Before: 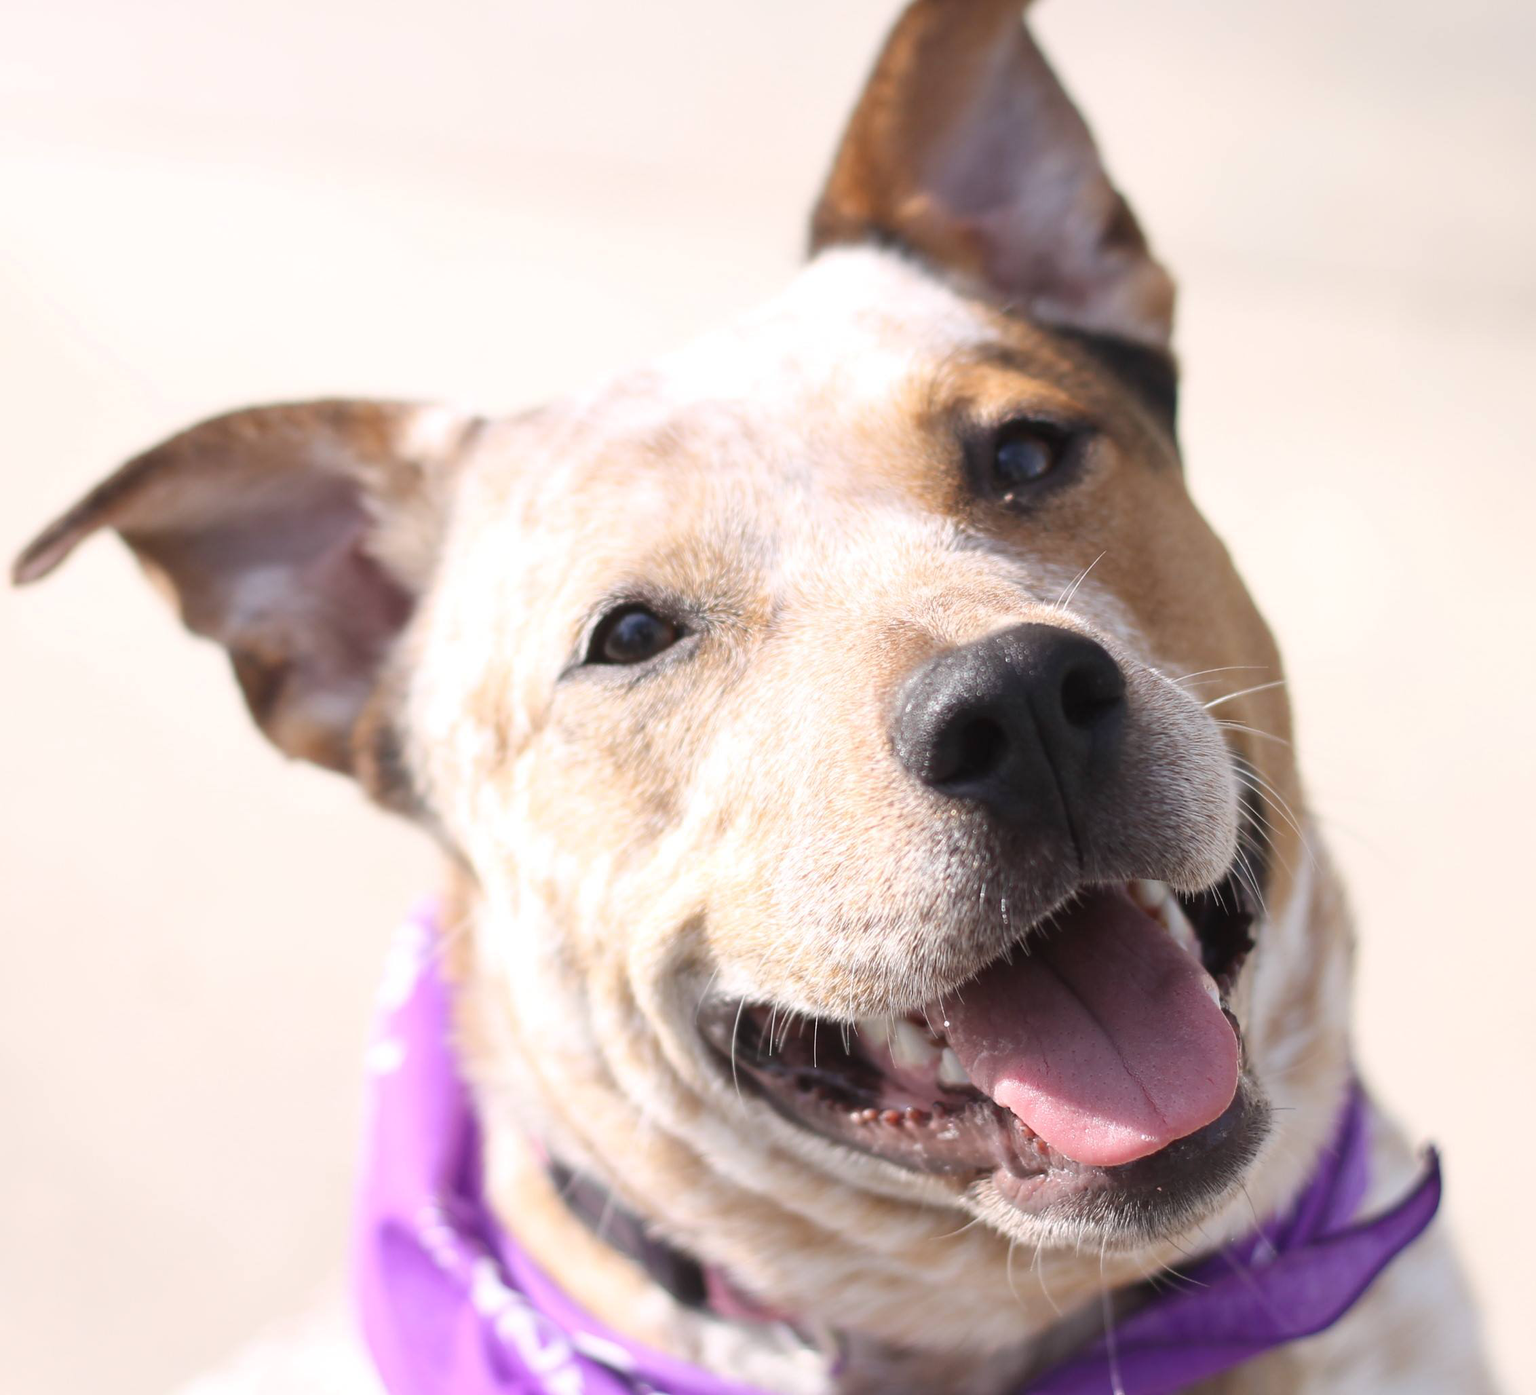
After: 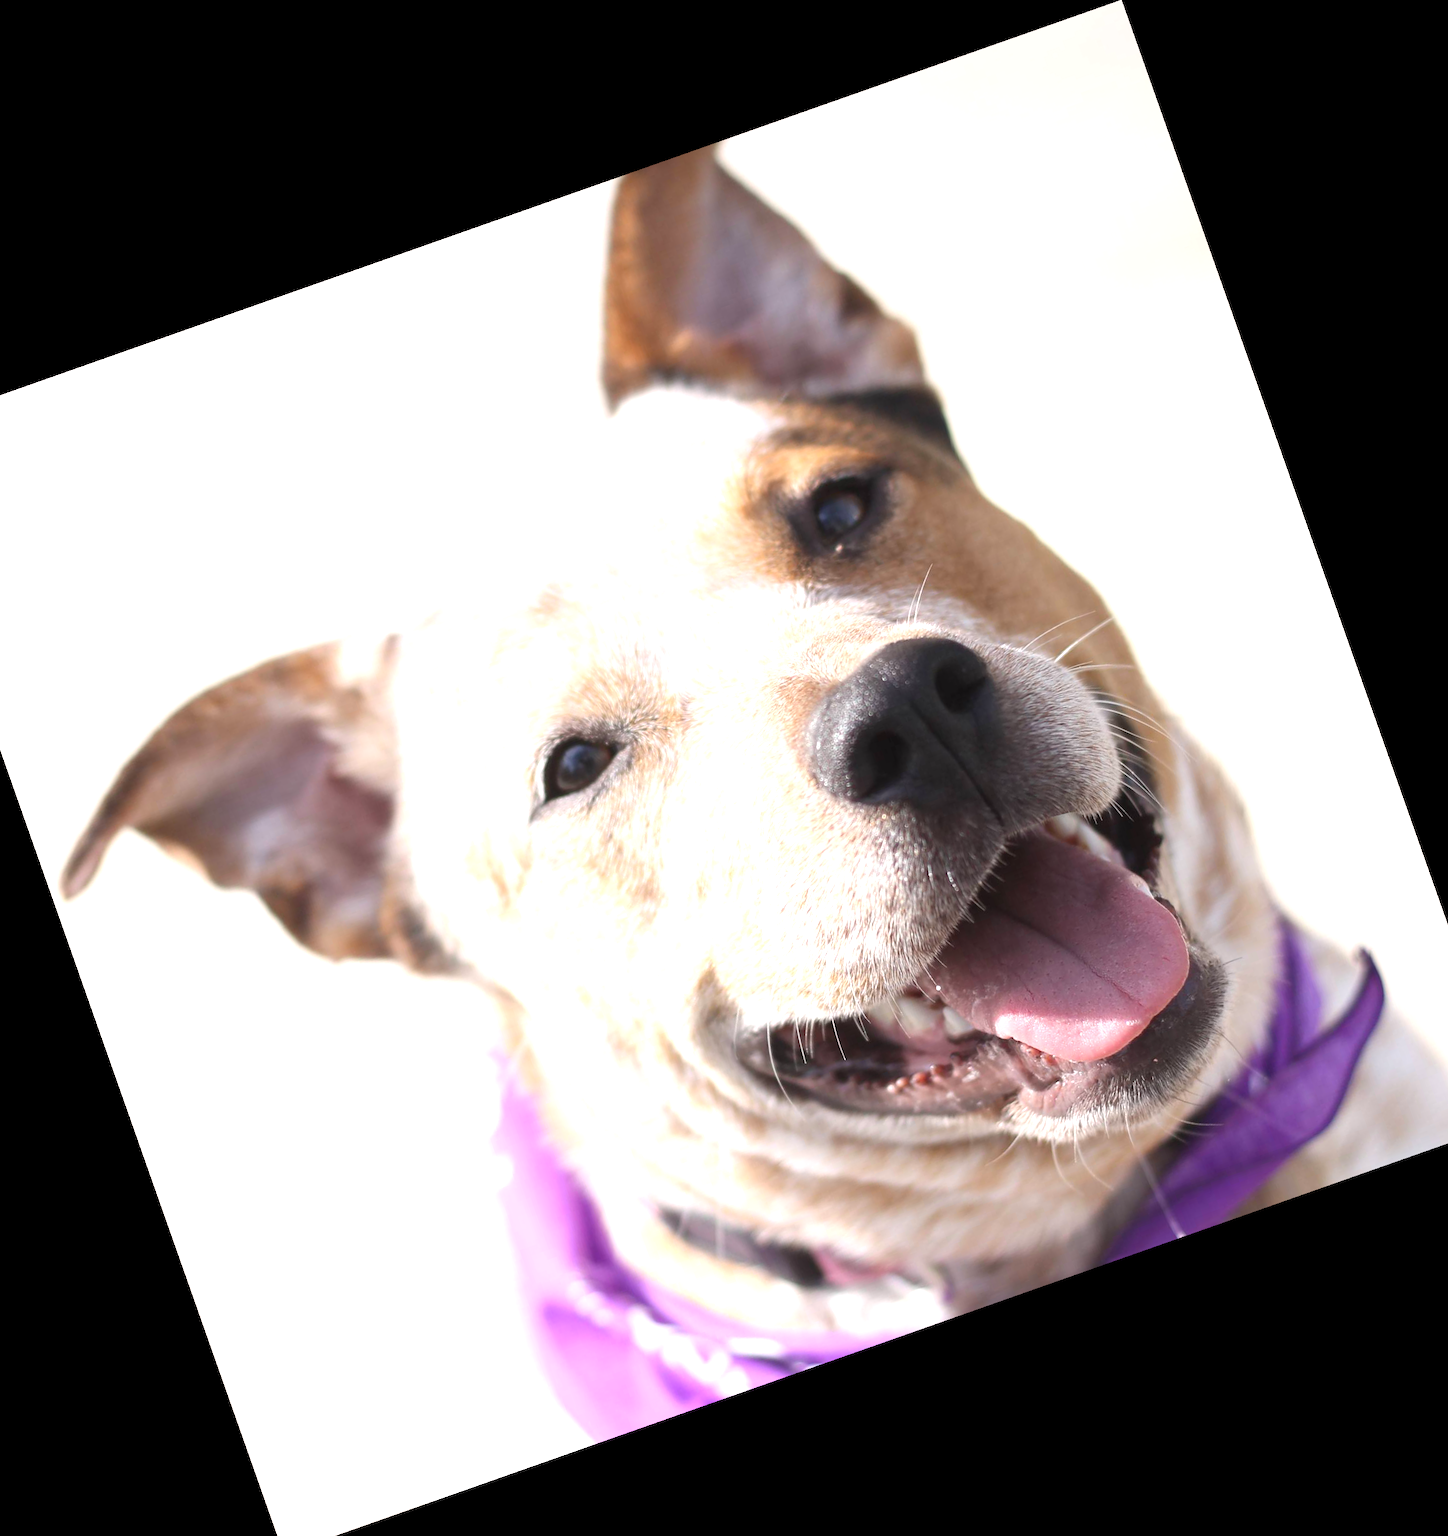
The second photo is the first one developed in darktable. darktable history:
crop and rotate: angle 19.43°, left 6.812%, right 4.125%, bottom 1.087%
exposure: exposure 0.507 EV, compensate highlight preservation false
